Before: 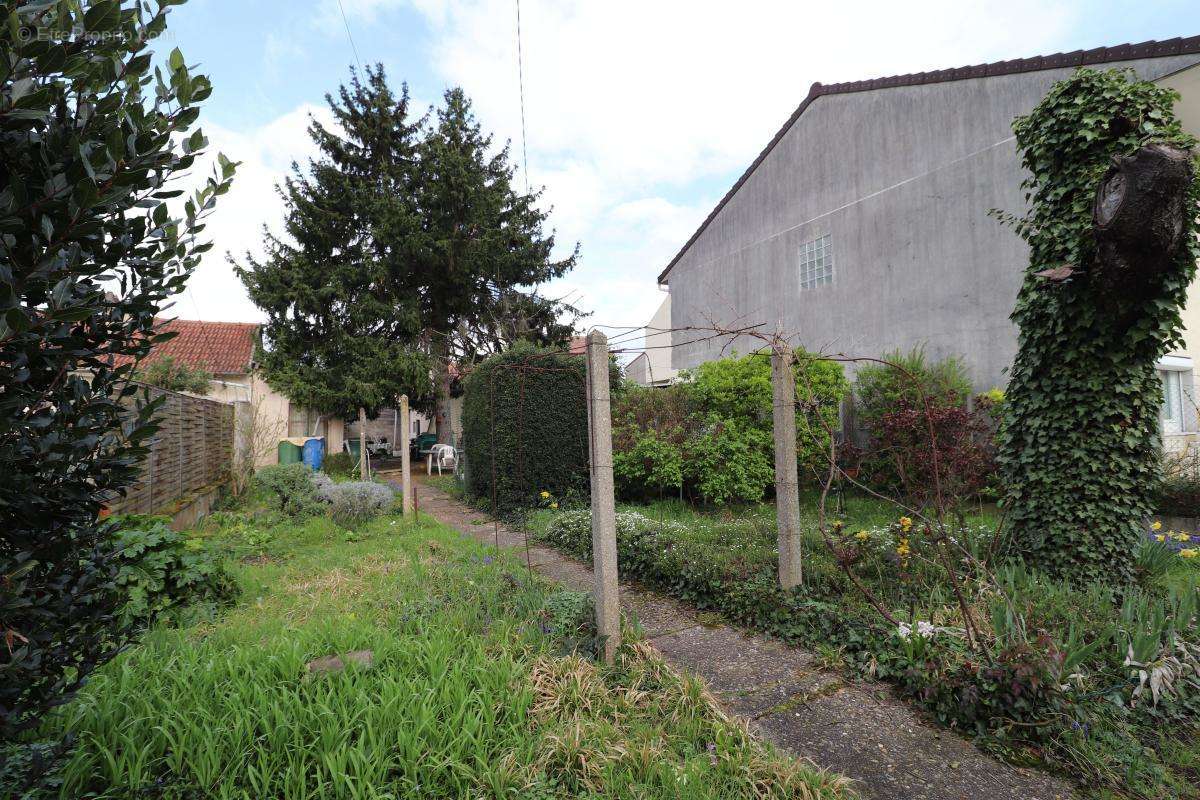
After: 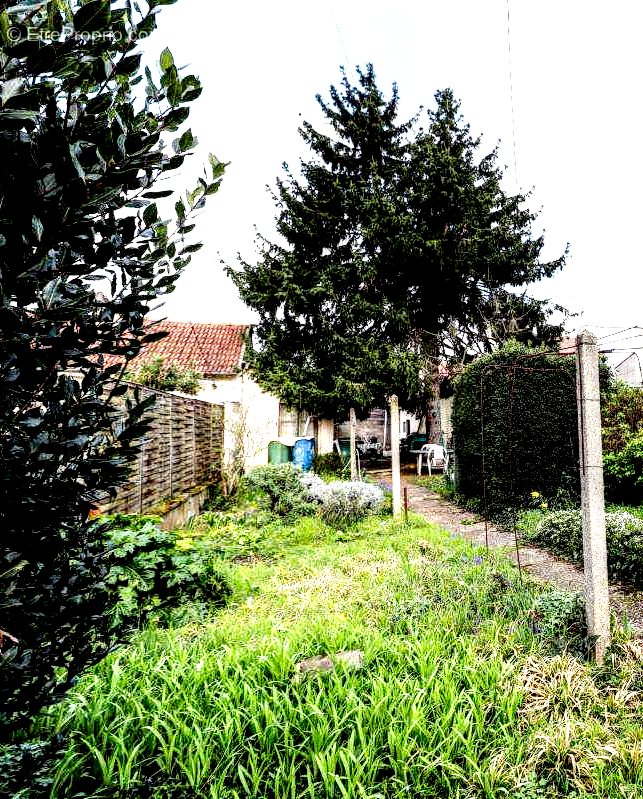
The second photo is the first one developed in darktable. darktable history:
local contrast: shadows 156%, detail 224%
base curve: curves: ch0 [(0, 0) (0.005, 0.002) (0.15, 0.3) (0.4, 0.7) (0.75, 0.95) (1, 1)], preserve colors none
crop: left 0.841%, right 45.571%, bottom 0.083%
exposure: black level correction 0.01, exposure 0.01 EV, compensate highlight preservation false
color calibration: output colorfulness [0, 0.315, 0, 0], illuminant same as pipeline (D50), adaptation none (bypass), x 0.333, y 0.334, temperature 5006.68 K
tone equalizer: -8 EV -0.411 EV, -7 EV -0.372 EV, -6 EV -0.339 EV, -5 EV -0.192 EV, -3 EV 0.203 EV, -2 EV 0.309 EV, -1 EV 0.384 EV, +0 EV 0.435 EV
